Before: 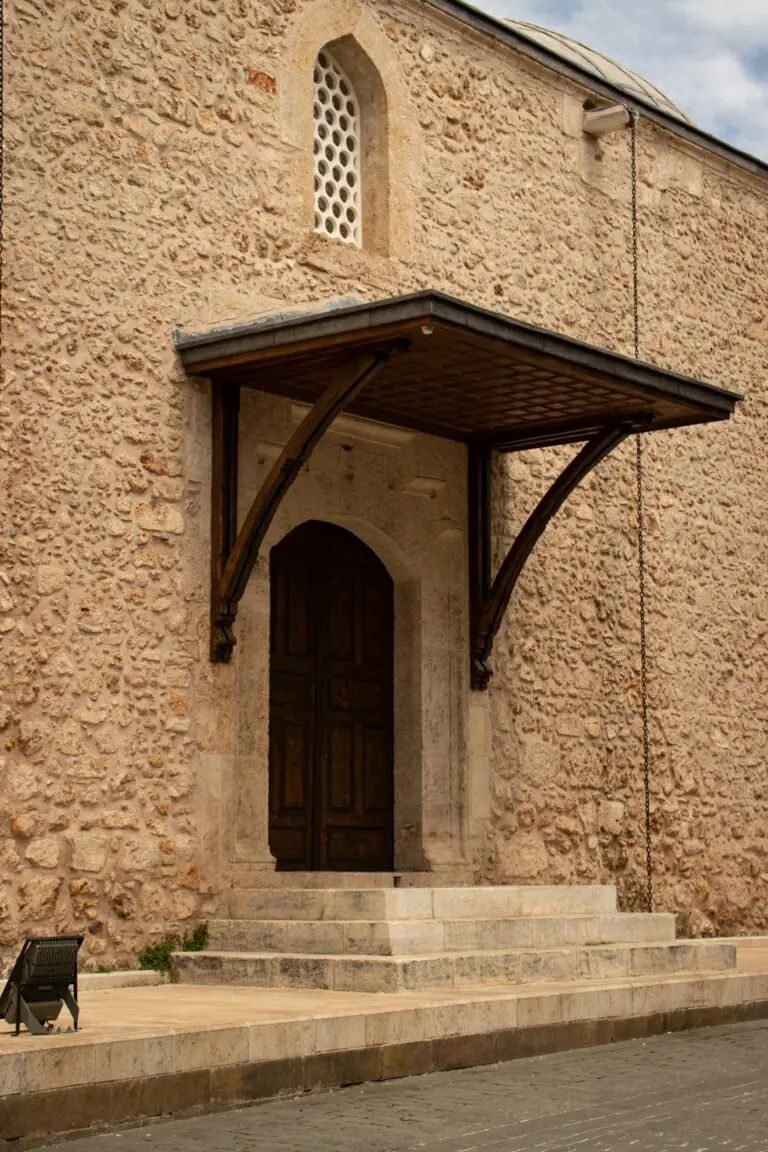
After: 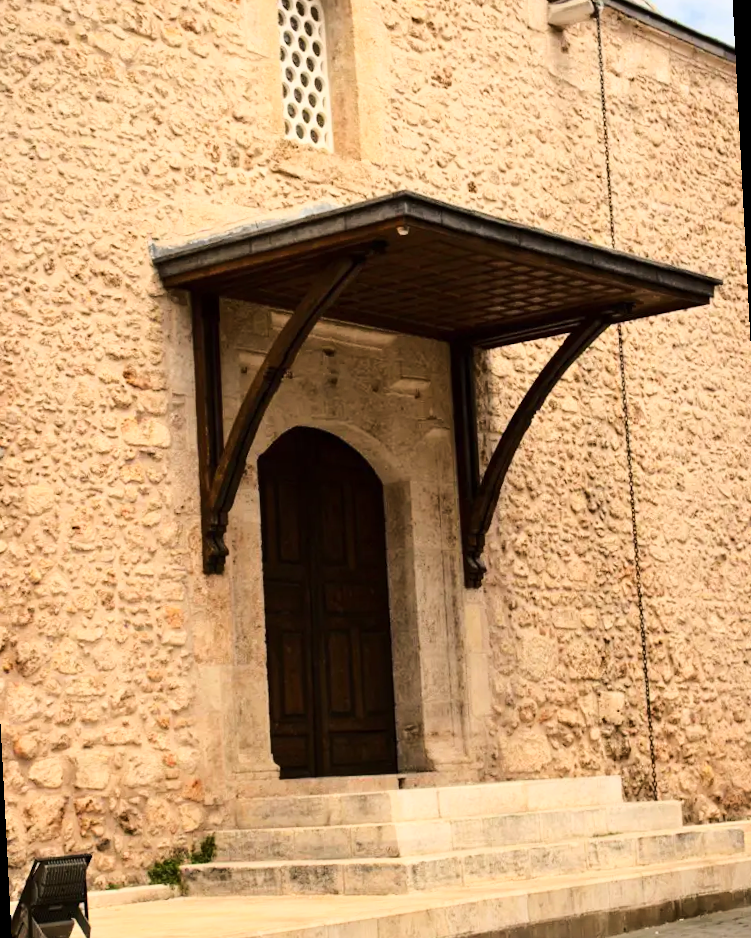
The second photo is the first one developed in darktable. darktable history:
crop: left 1.964%, top 3.251%, right 1.122%, bottom 4.933%
rotate and perspective: rotation -3°, crop left 0.031, crop right 0.968, crop top 0.07, crop bottom 0.93
base curve: curves: ch0 [(0, 0) (0.032, 0.037) (0.105, 0.228) (0.435, 0.76) (0.856, 0.983) (1, 1)]
